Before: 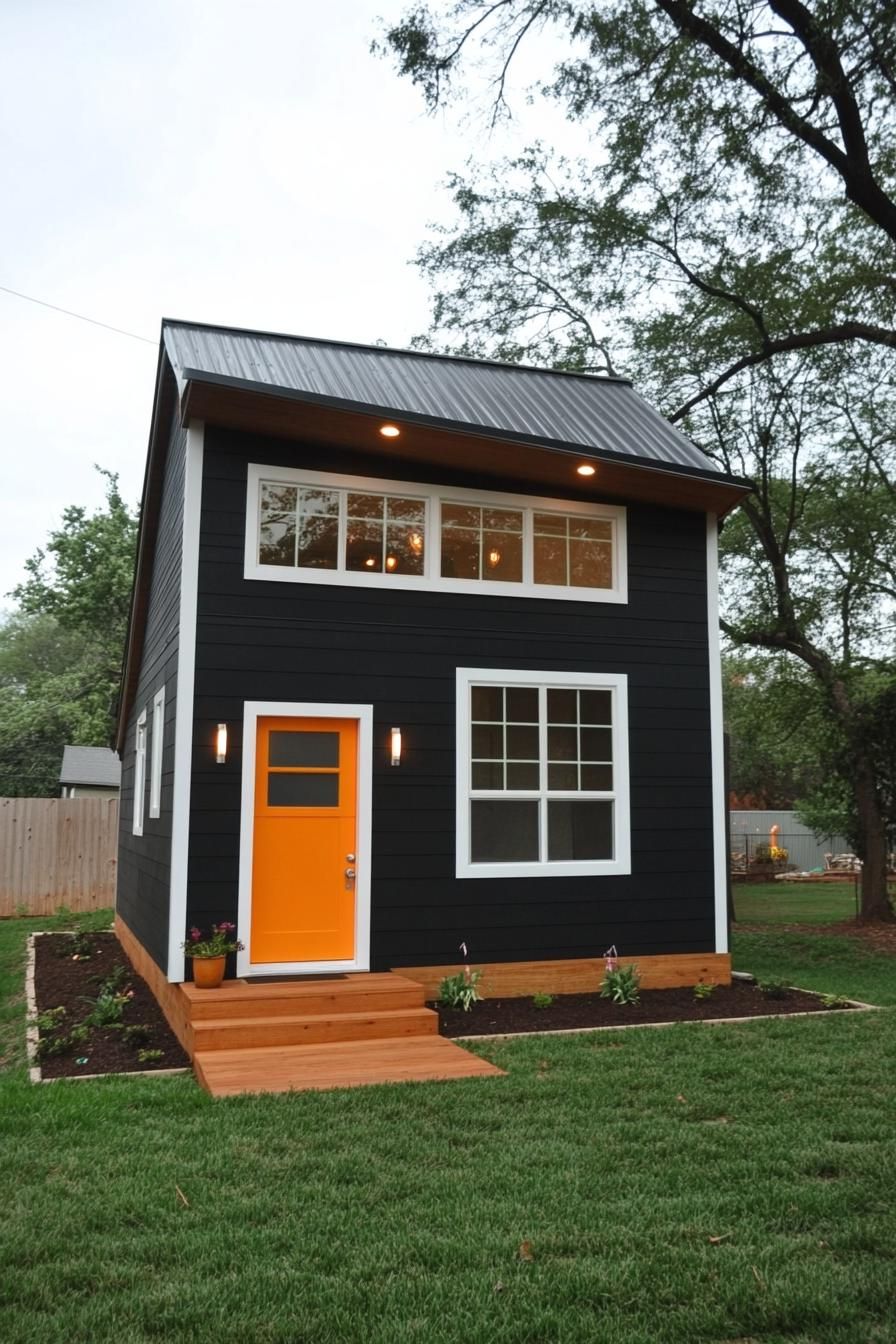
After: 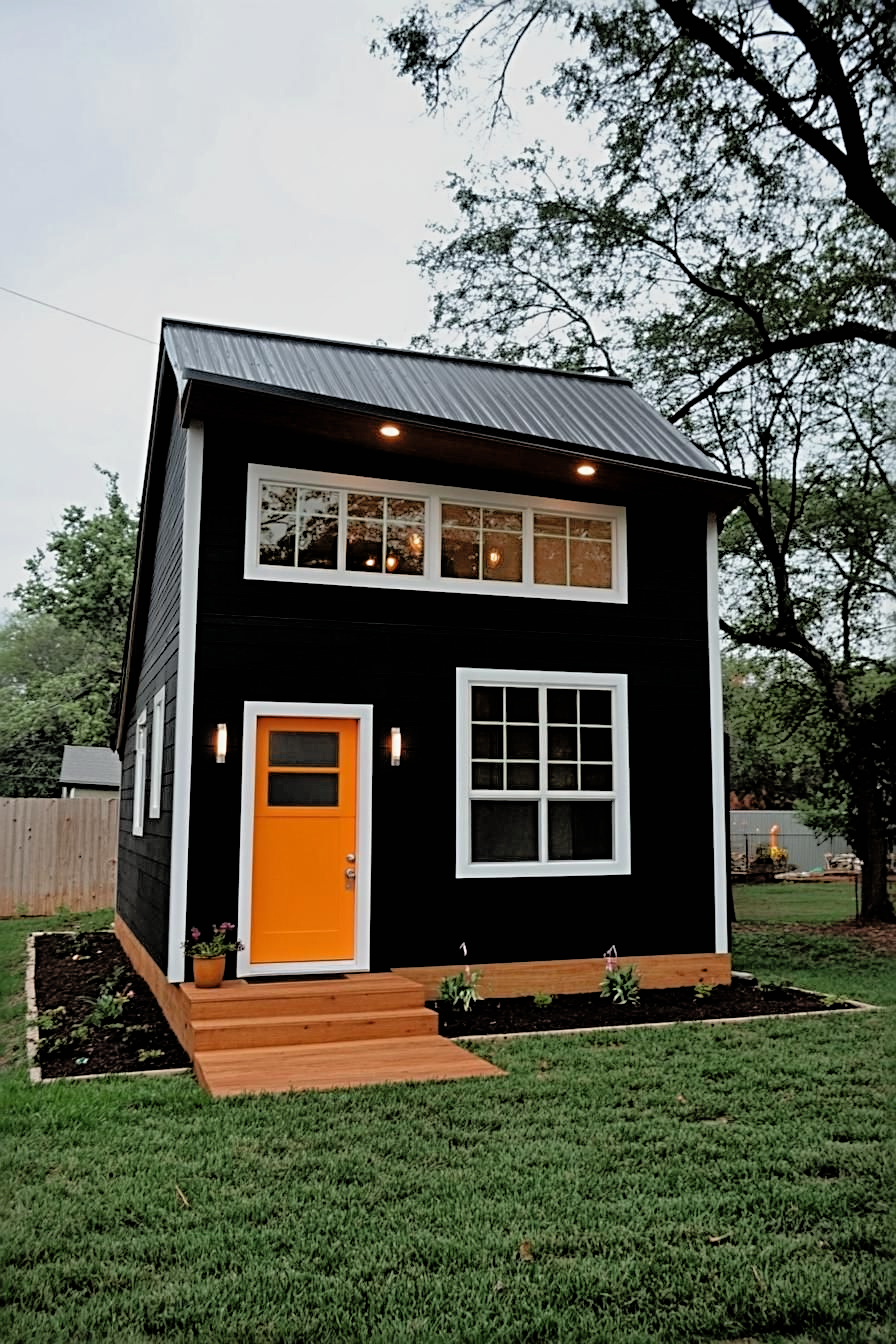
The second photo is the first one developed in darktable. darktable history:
filmic rgb: black relative exposure -3.91 EV, white relative exposure 3.16 EV, threshold 2.99 EV, hardness 2.87, iterations of high-quality reconstruction 0, enable highlight reconstruction true
shadows and highlights: on, module defaults
sharpen: radius 3.989
